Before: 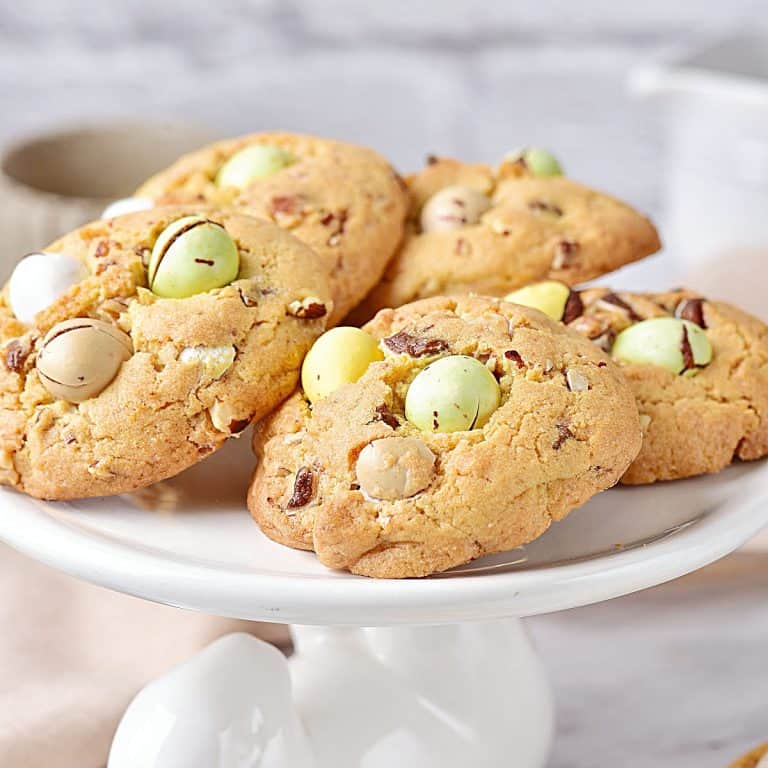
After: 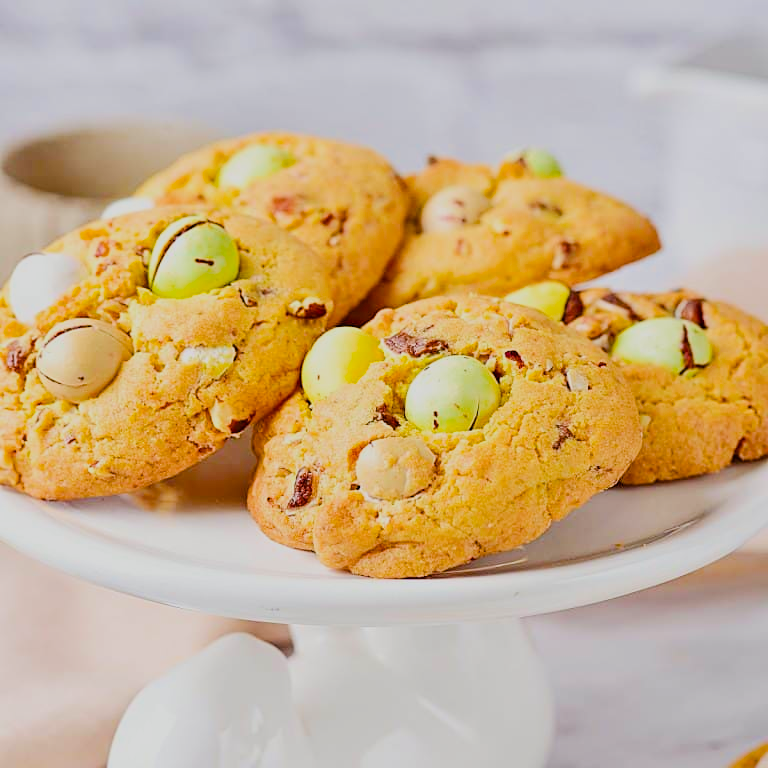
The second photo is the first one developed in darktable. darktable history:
filmic rgb: black relative exposure -7.33 EV, white relative exposure 5.08 EV, hardness 3.21
contrast brightness saturation: contrast 0.101, brightness 0.036, saturation 0.09
color balance rgb: perceptual saturation grading › global saturation 30.356%, global vibrance 20%
